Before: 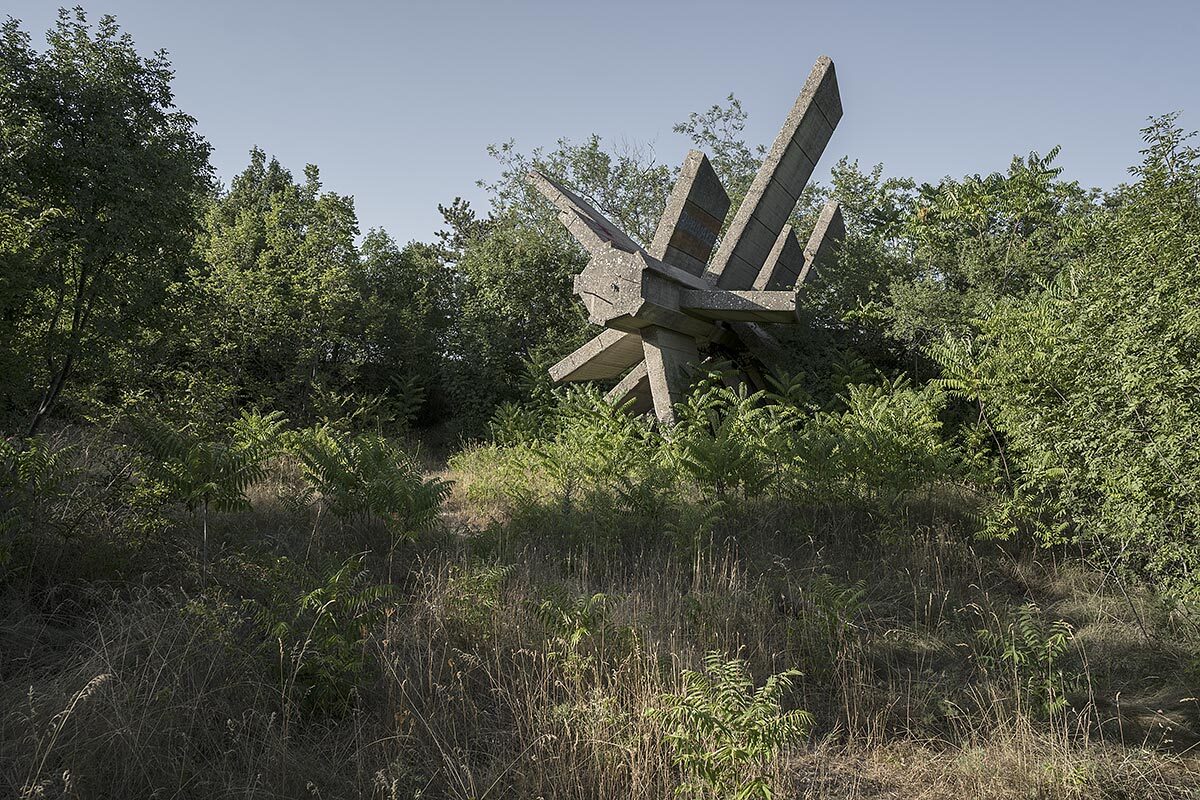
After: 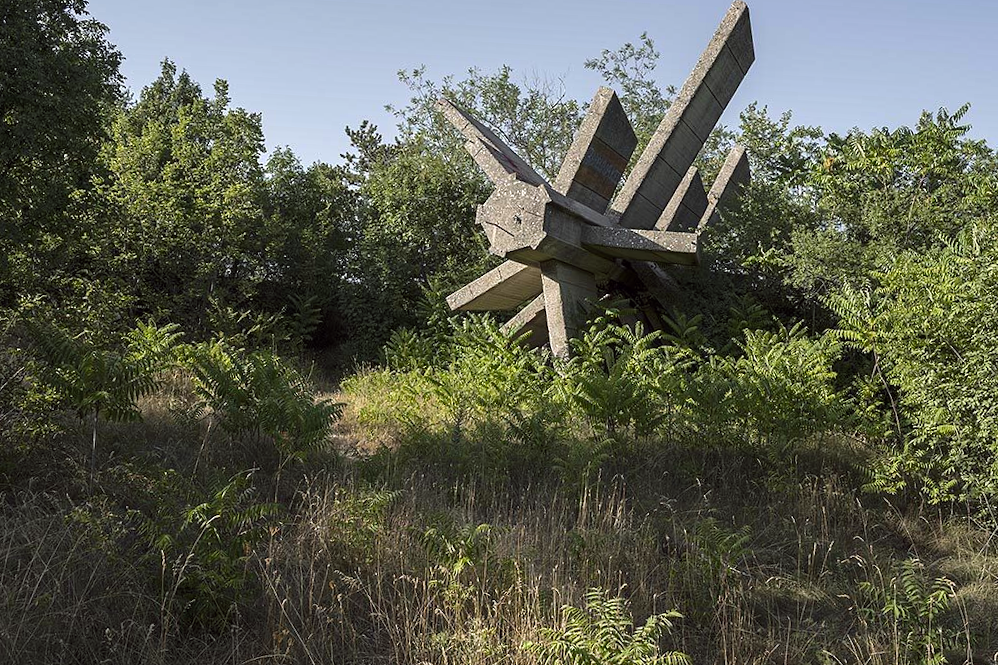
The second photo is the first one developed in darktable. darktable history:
crop and rotate: angle -3.27°, left 5.211%, top 5.211%, right 4.607%, bottom 4.607%
color balance: lift [1, 1.001, 0.999, 1.001], gamma [1, 1.004, 1.007, 0.993], gain [1, 0.991, 0.987, 1.013], contrast 7.5%, contrast fulcrum 10%, output saturation 115%
